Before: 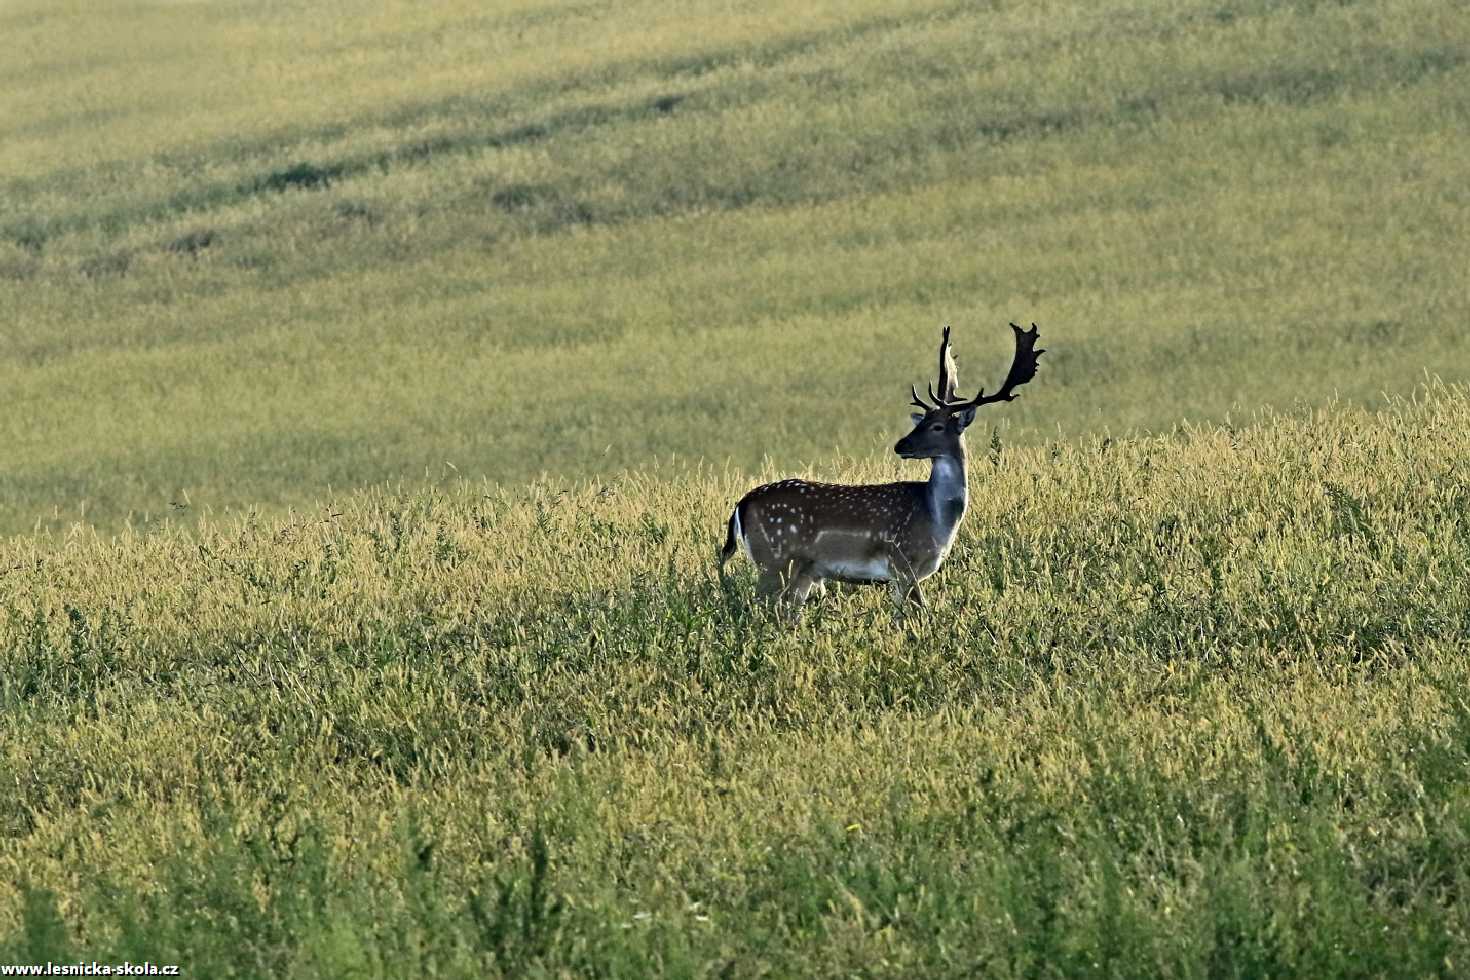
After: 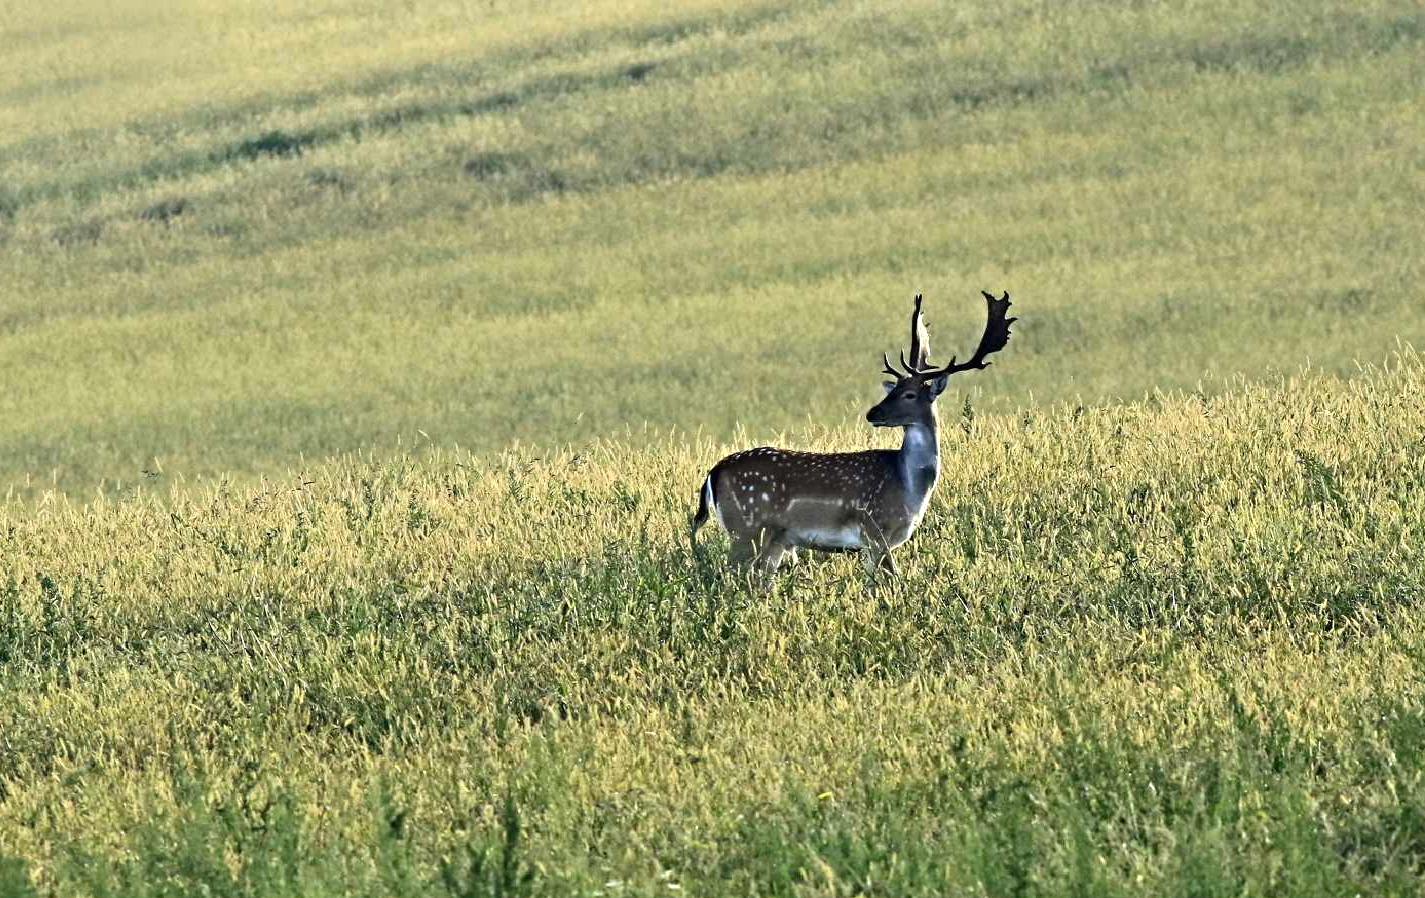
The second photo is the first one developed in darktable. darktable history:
exposure: black level correction 0, exposure 0.499 EV, compensate highlight preservation false
crop: left 1.924%, top 3.344%, right 1.13%, bottom 4.965%
